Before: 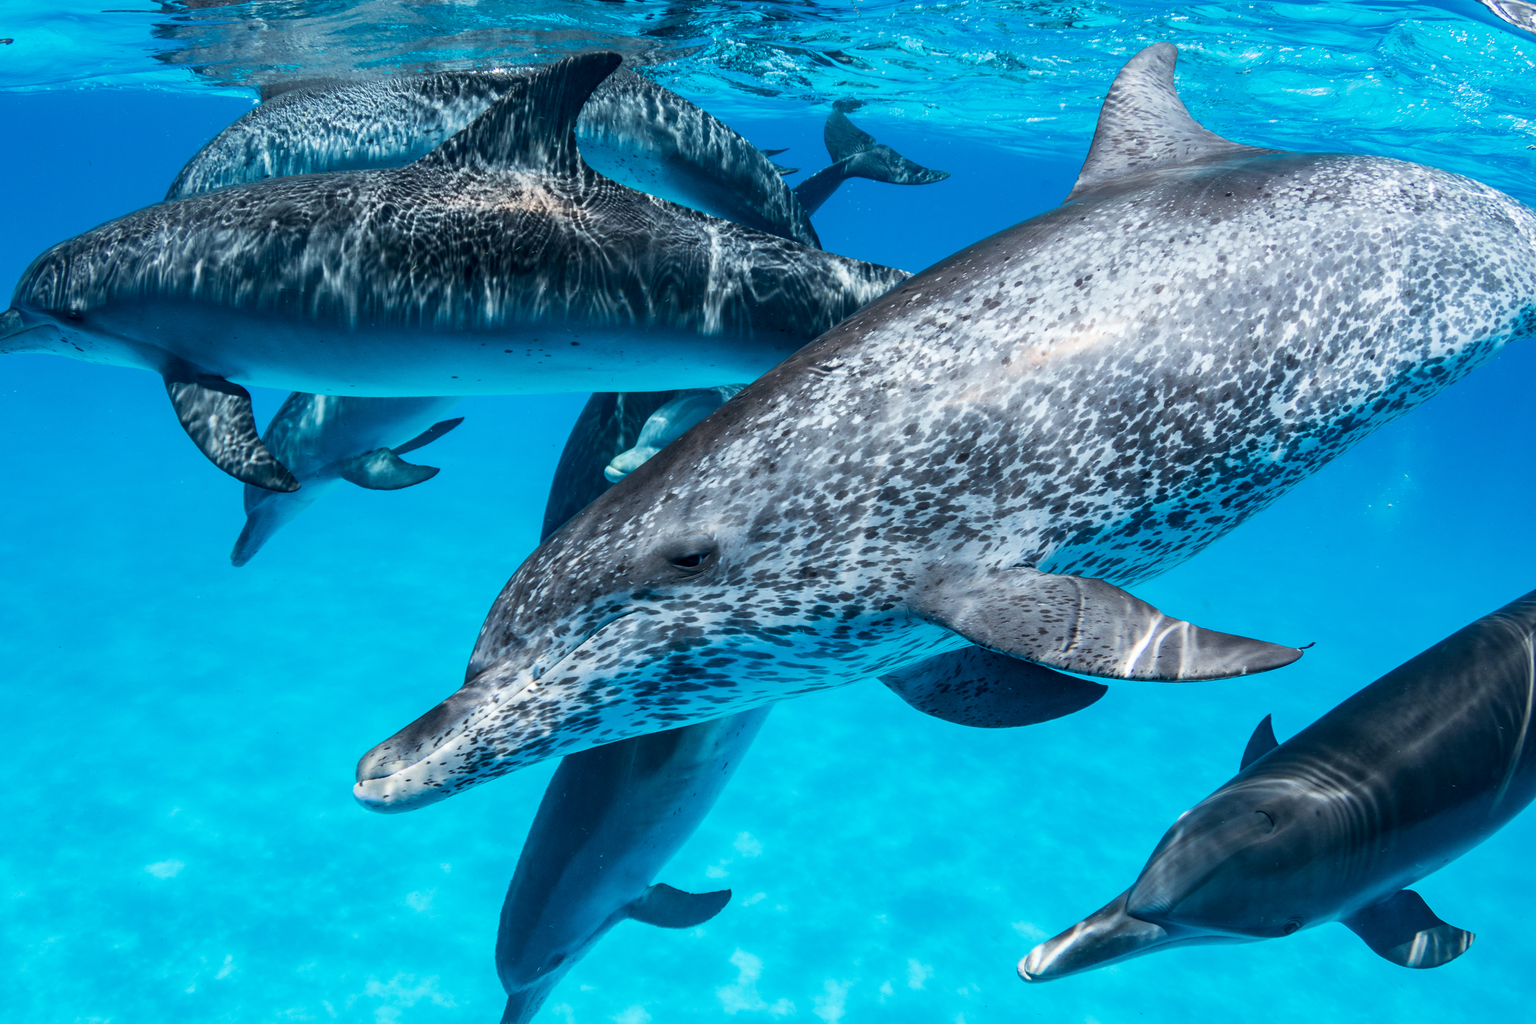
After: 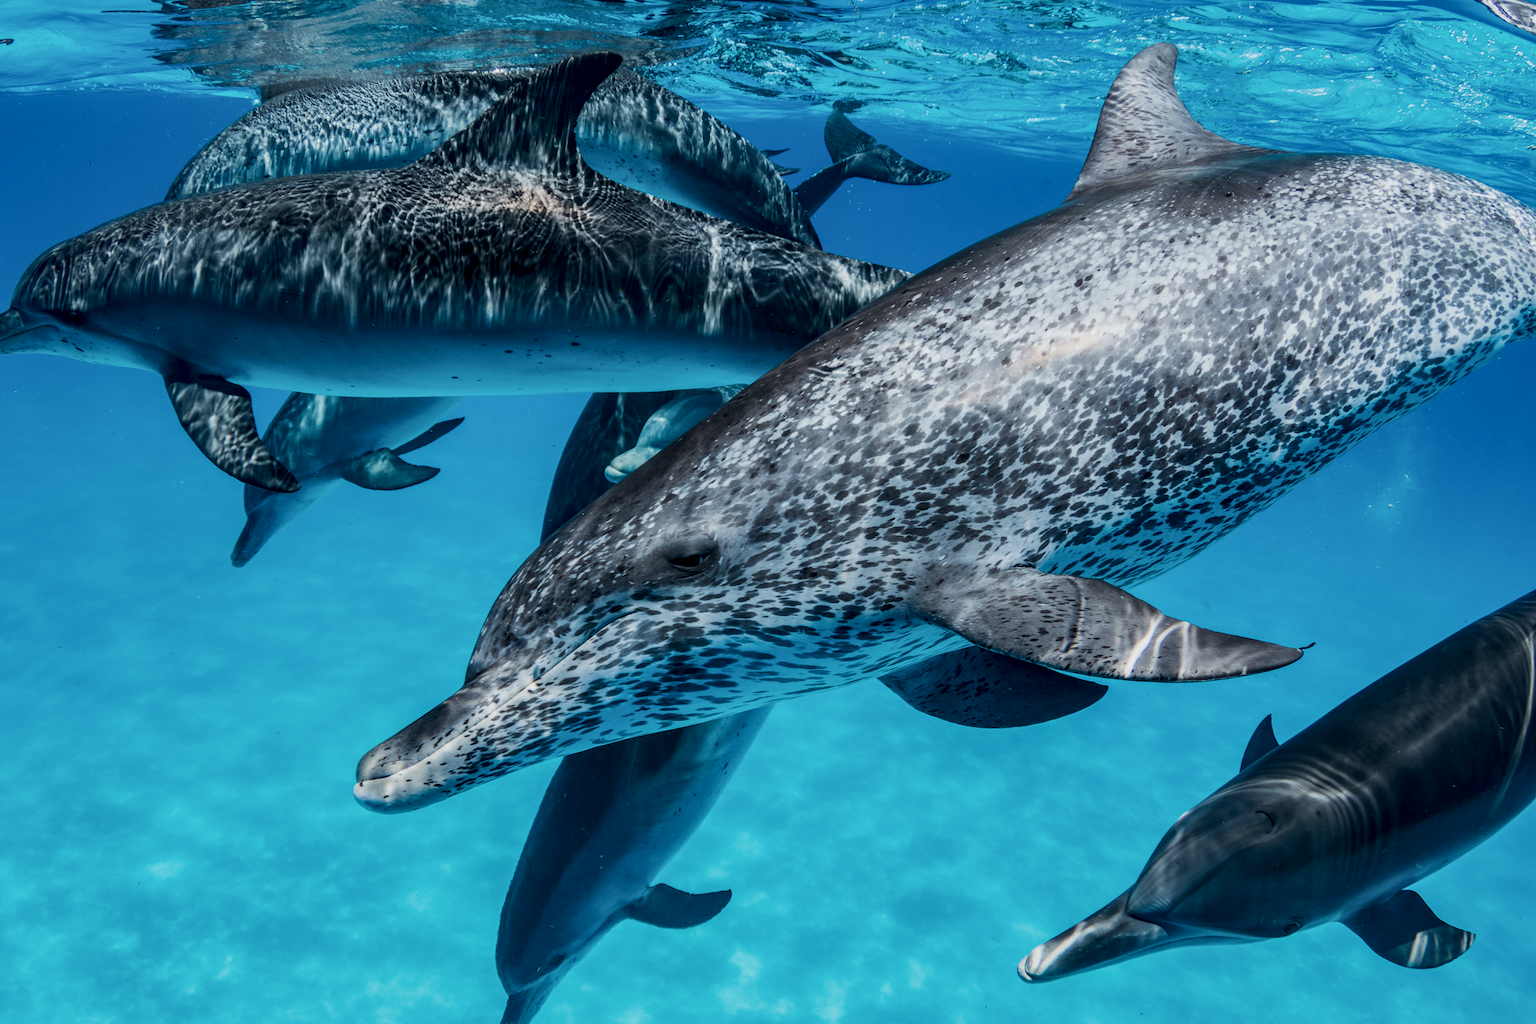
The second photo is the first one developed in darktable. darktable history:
contrast brightness saturation: contrast 0.15, brightness 0.05
local contrast: detail 130%
exposure: black level correction 0, exposure -0.721 EV, compensate highlight preservation false
